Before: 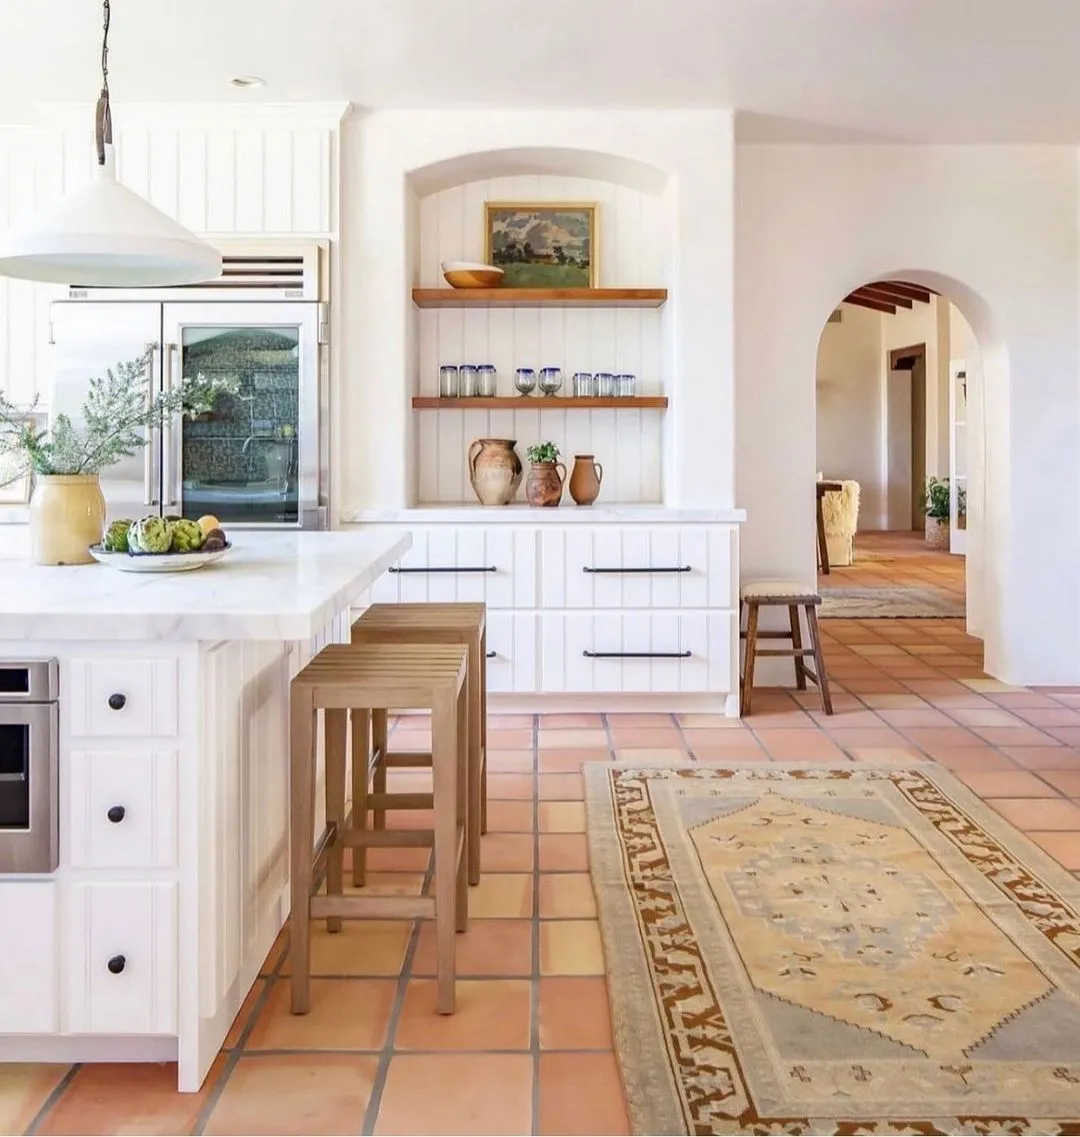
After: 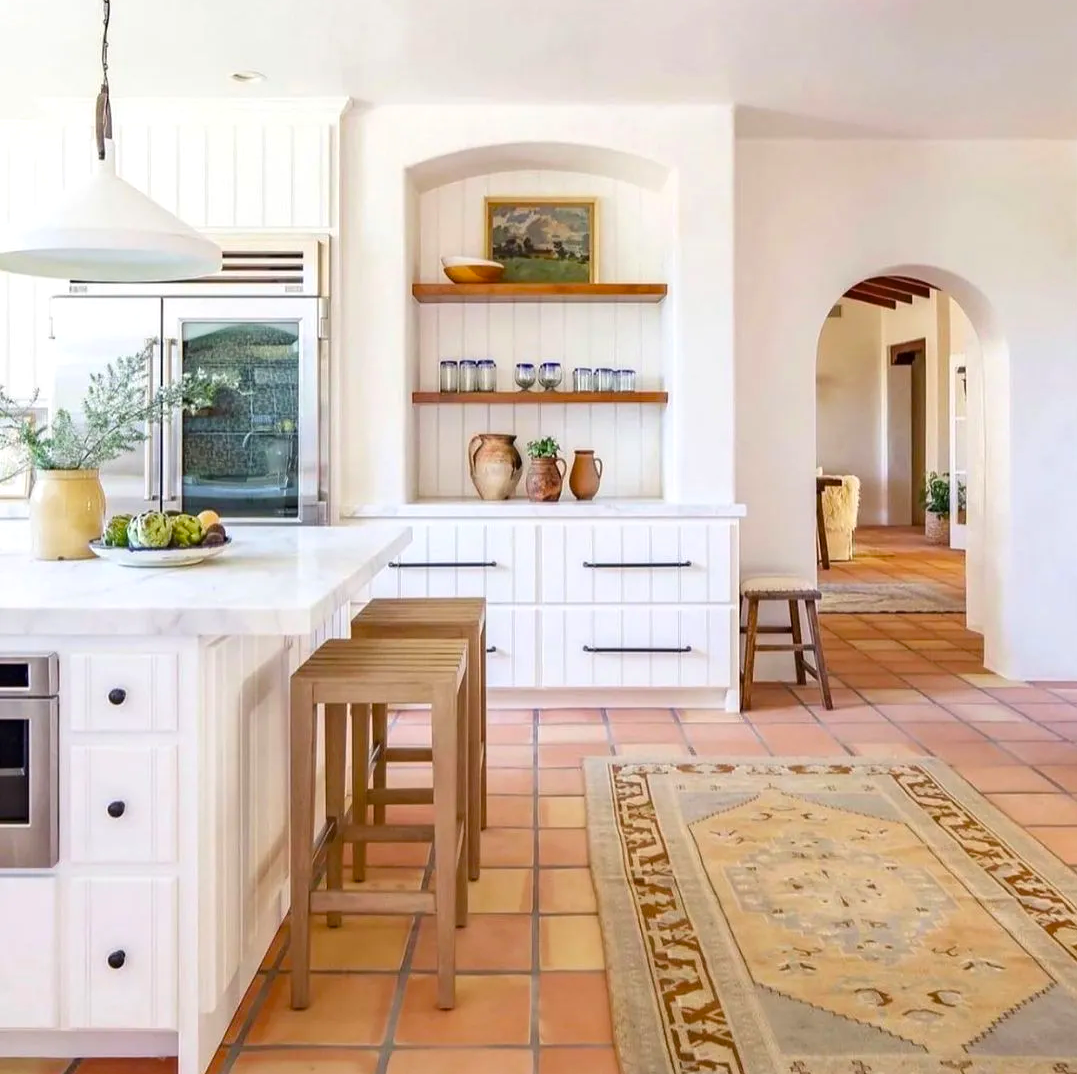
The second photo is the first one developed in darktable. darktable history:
color balance rgb: linear chroma grading › global chroma 10%, perceptual saturation grading › global saturation 5%, perceptual brilliance grading › global brilliance 4%, global vibrance 7%, saturation formula JzAzBz (2021)
crop: top 0.448%, right 0.264%, bottom 5.045%
